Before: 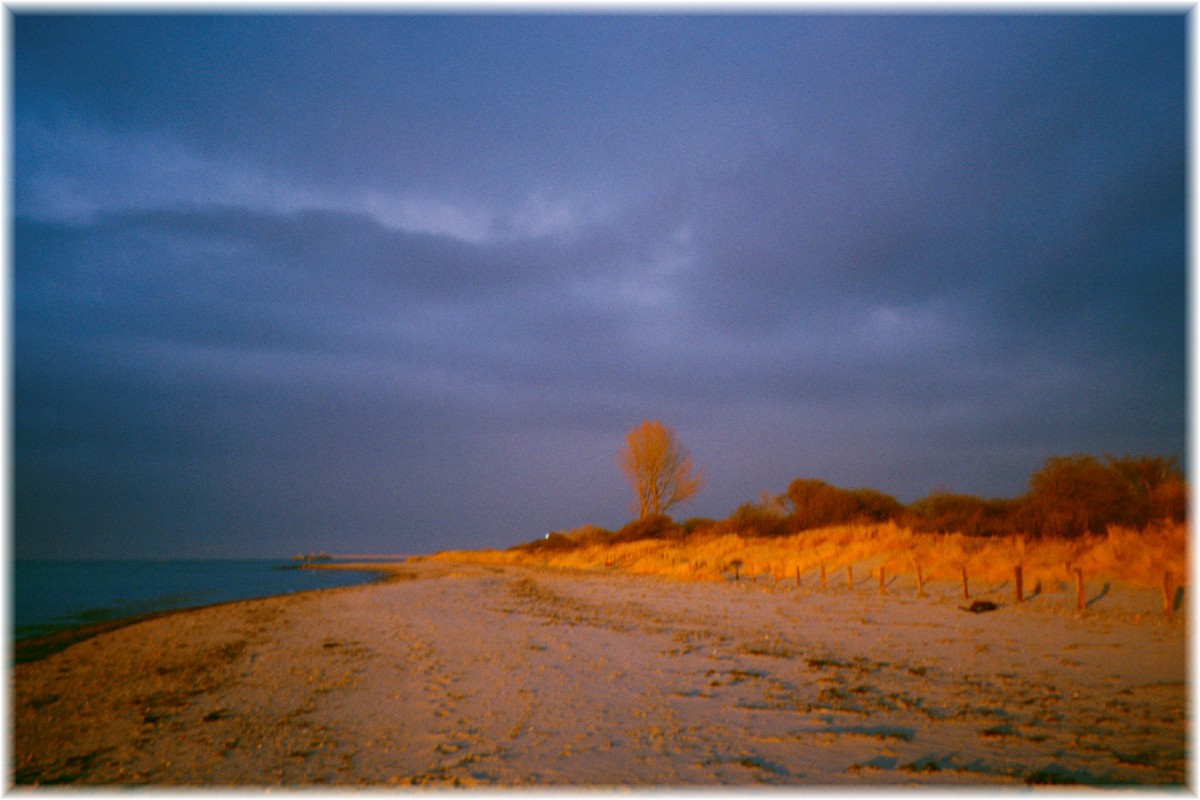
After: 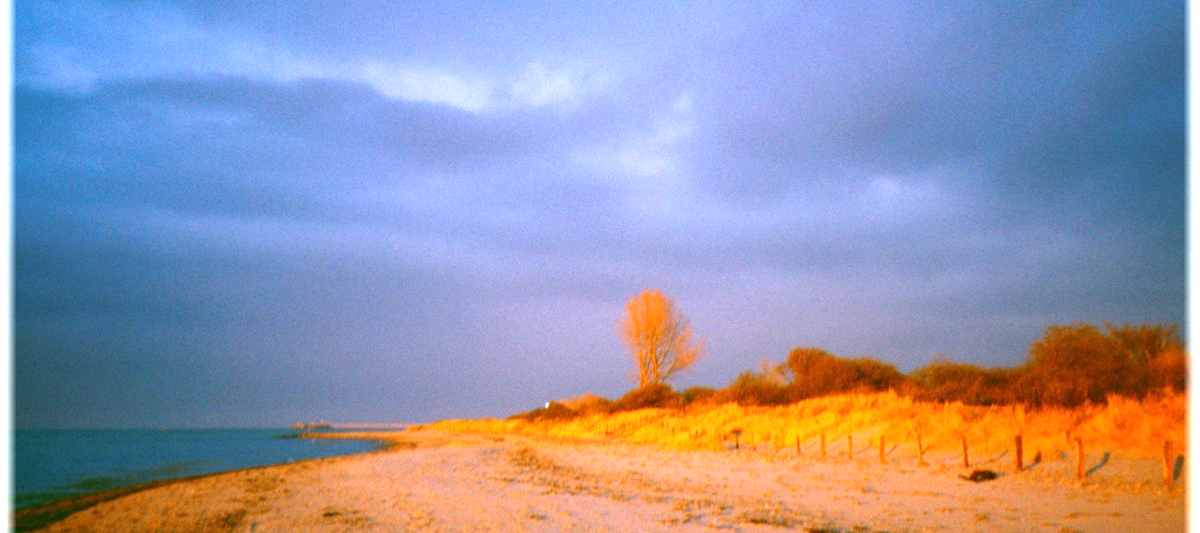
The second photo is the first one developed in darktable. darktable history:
crop: top 16.484%, bottom 16.783%
exposure: exposure 1.489 EV, compensate highlight preservation false
